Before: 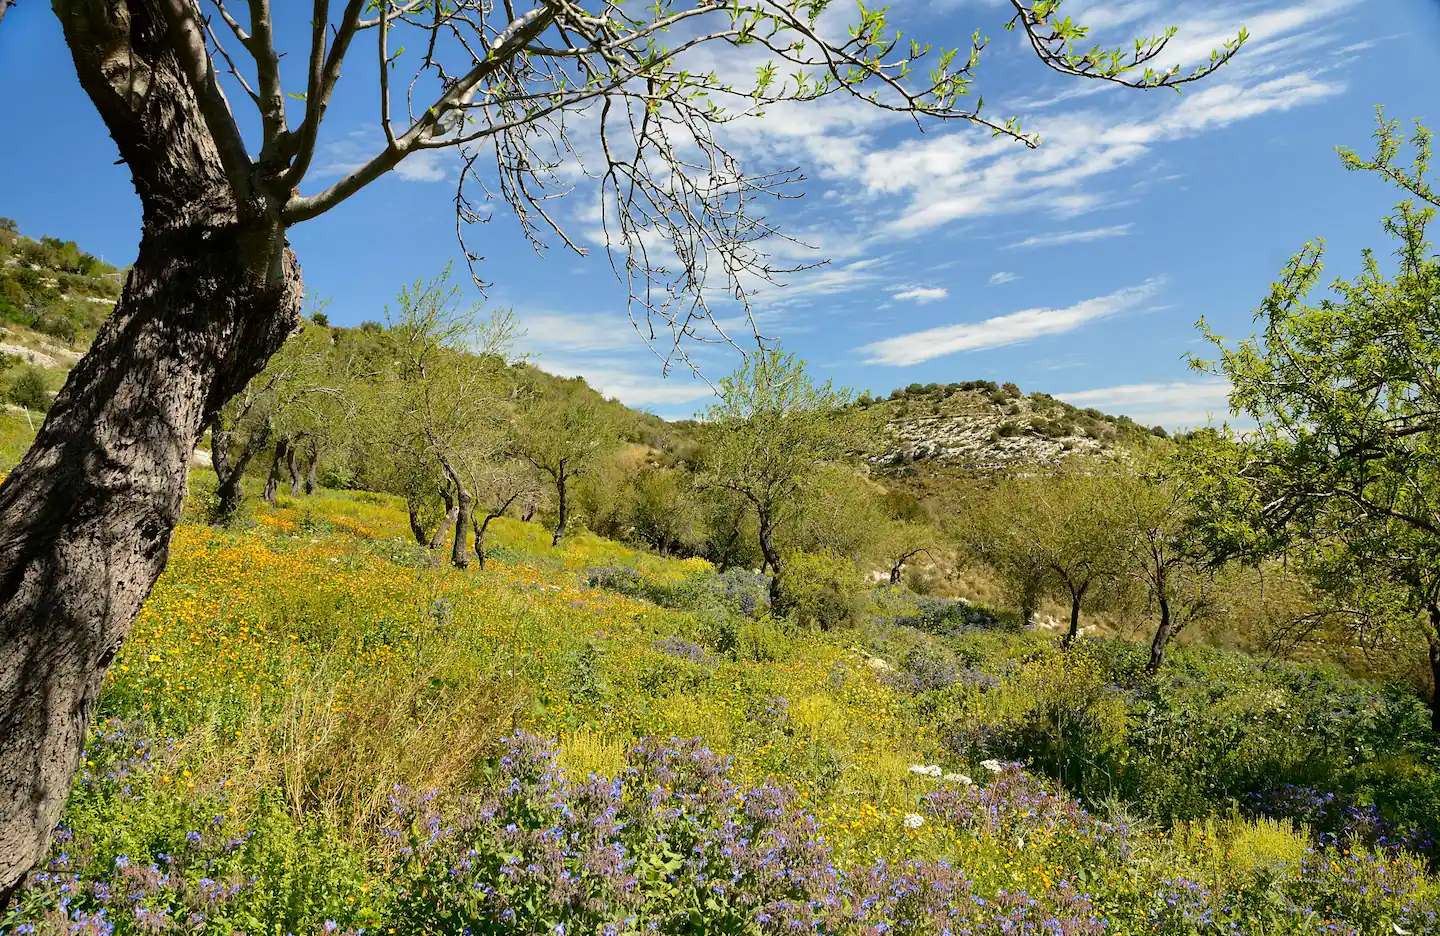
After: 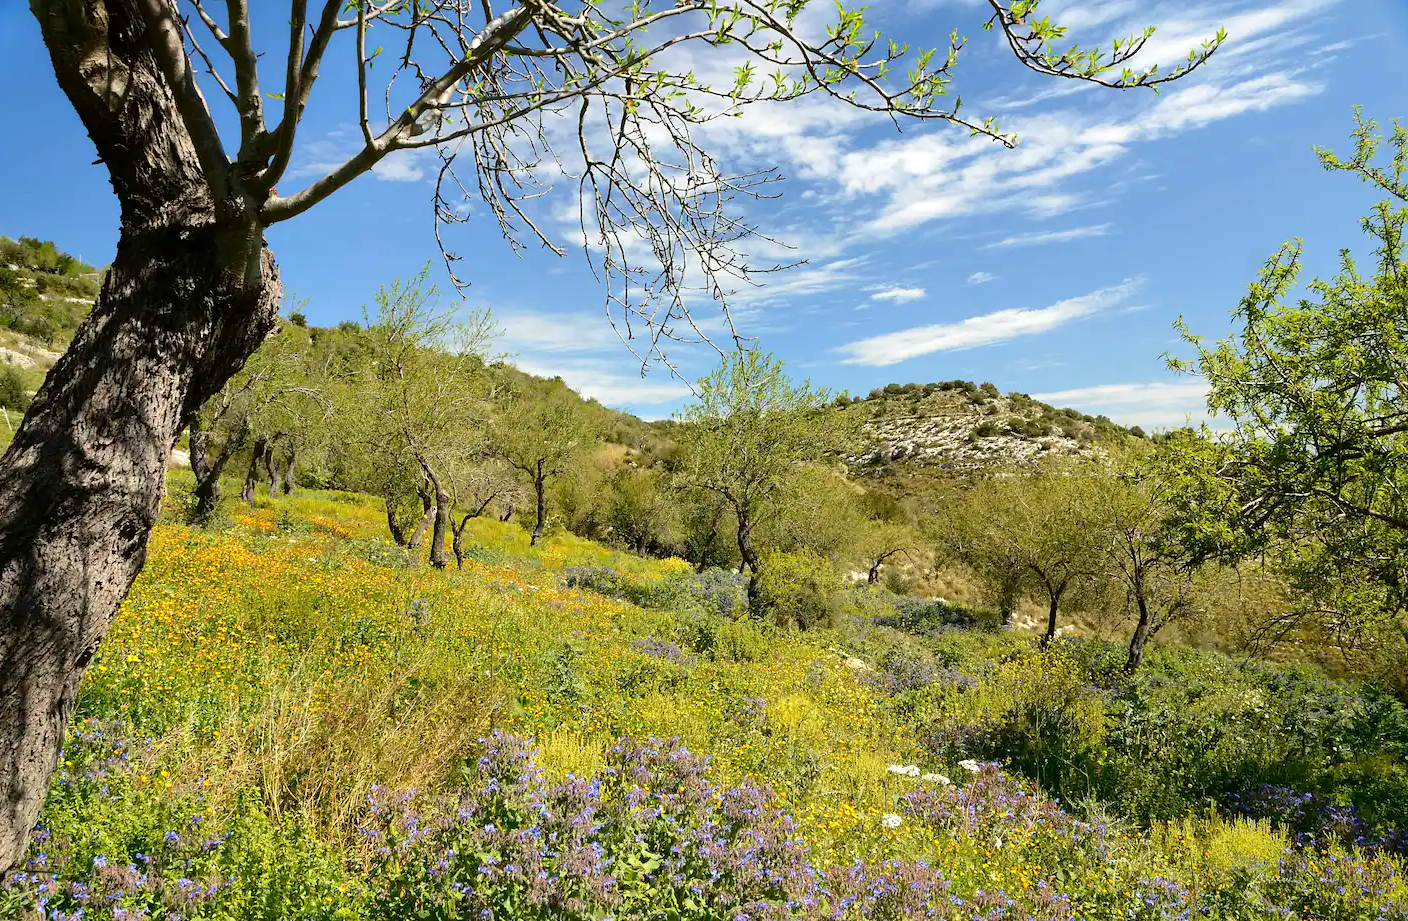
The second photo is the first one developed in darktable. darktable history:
exposure: exposure 0.201 EV, compensate highlight preservation false
crop and rotate: left 1.54%, right 0.621%, bottom 1.517%
